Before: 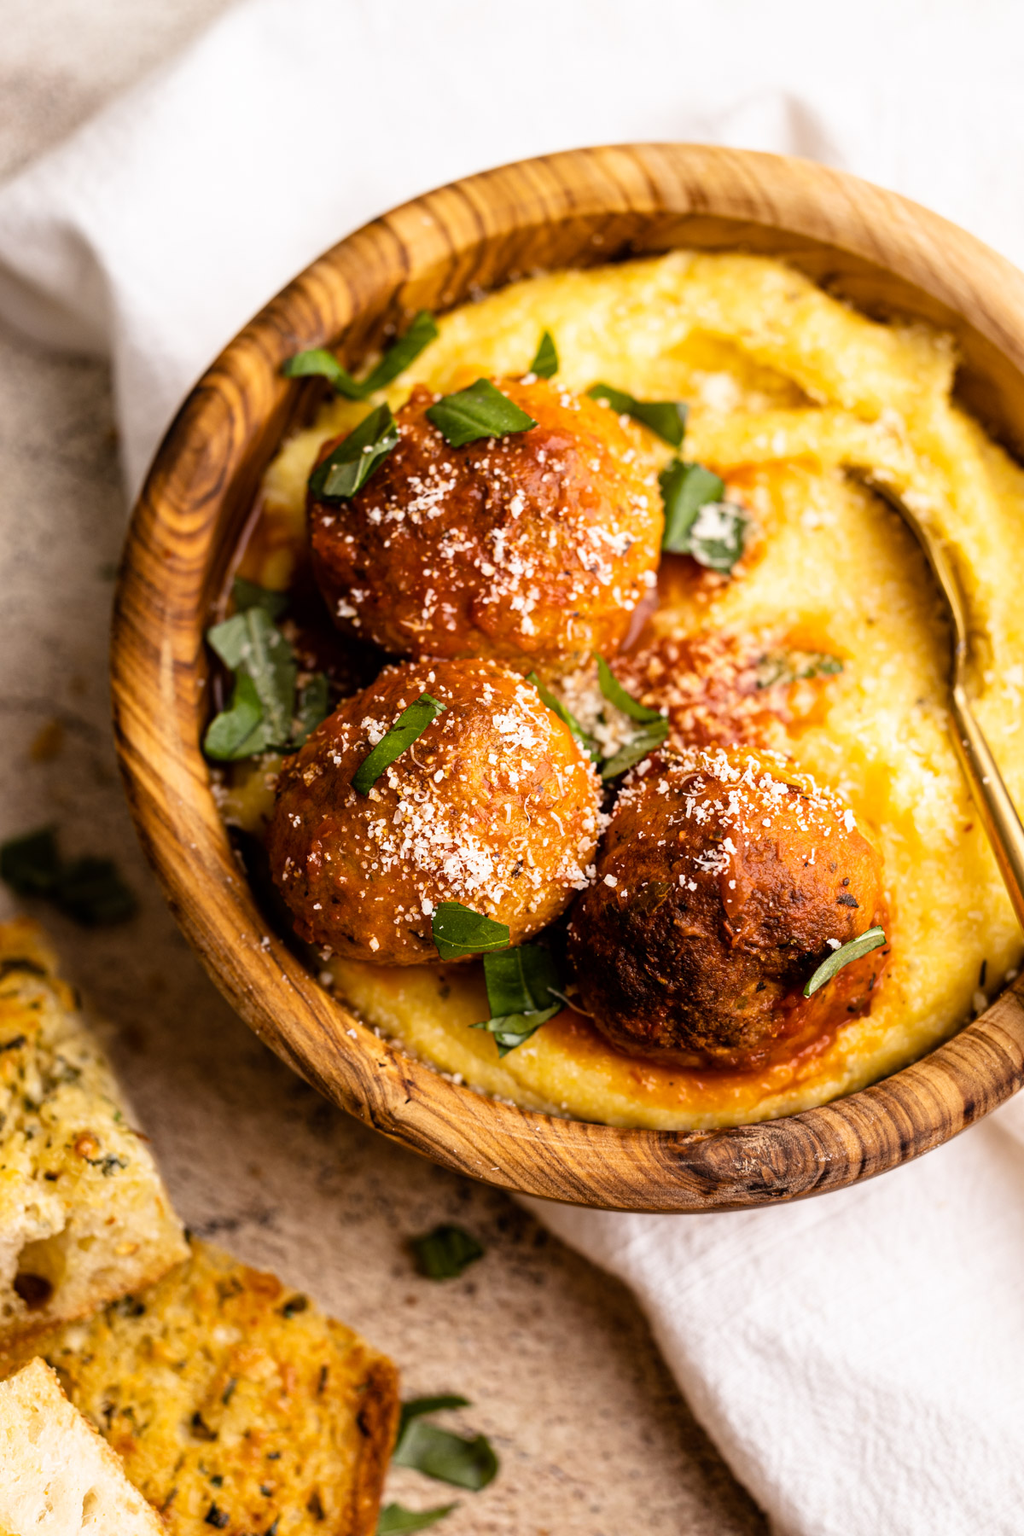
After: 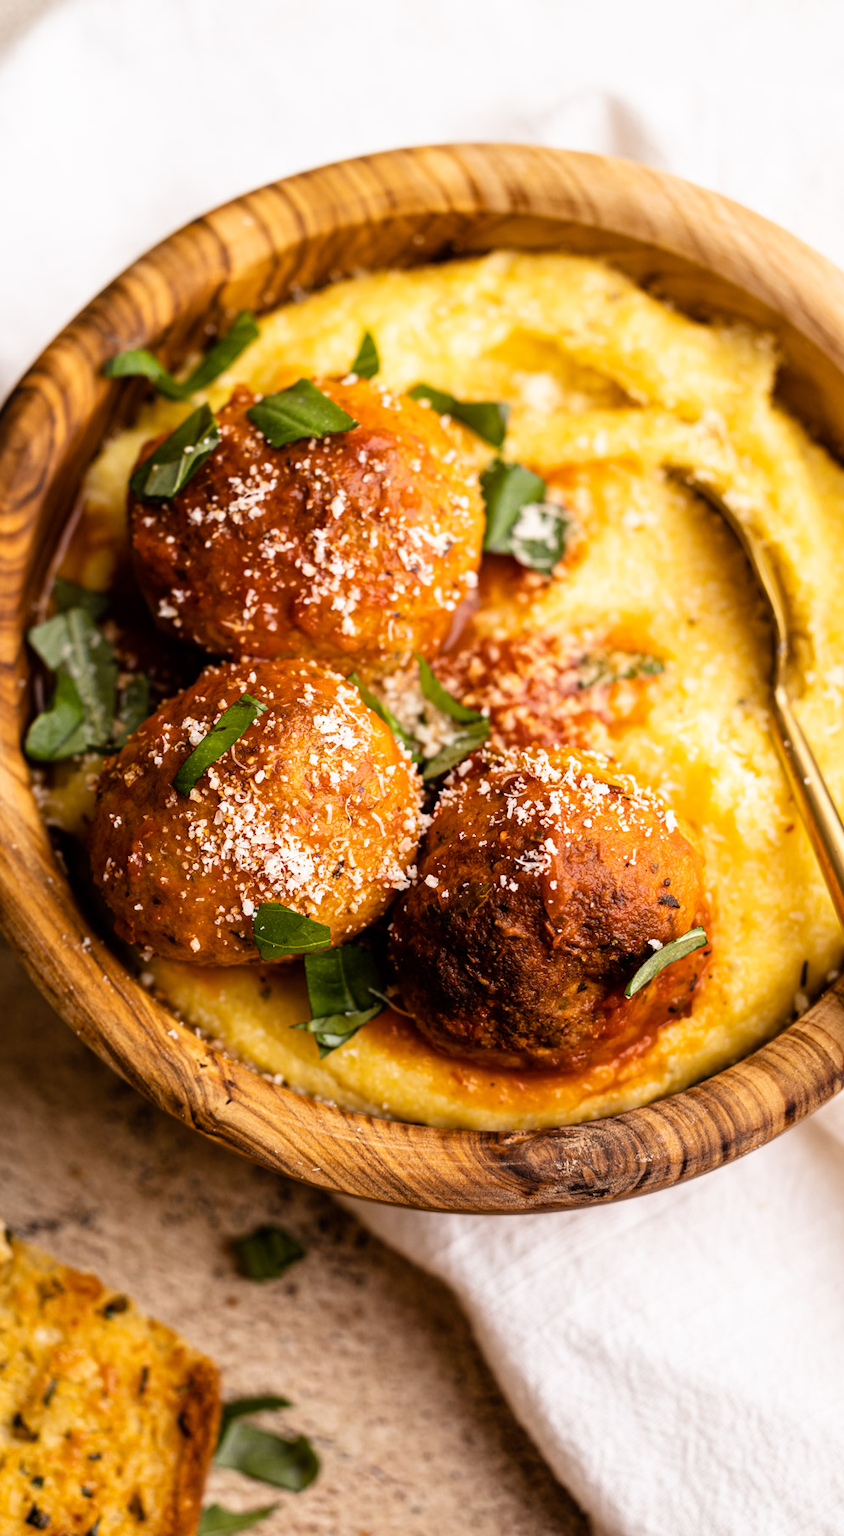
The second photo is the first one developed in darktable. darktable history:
crop: left 17.501%, bottom 0.047%
